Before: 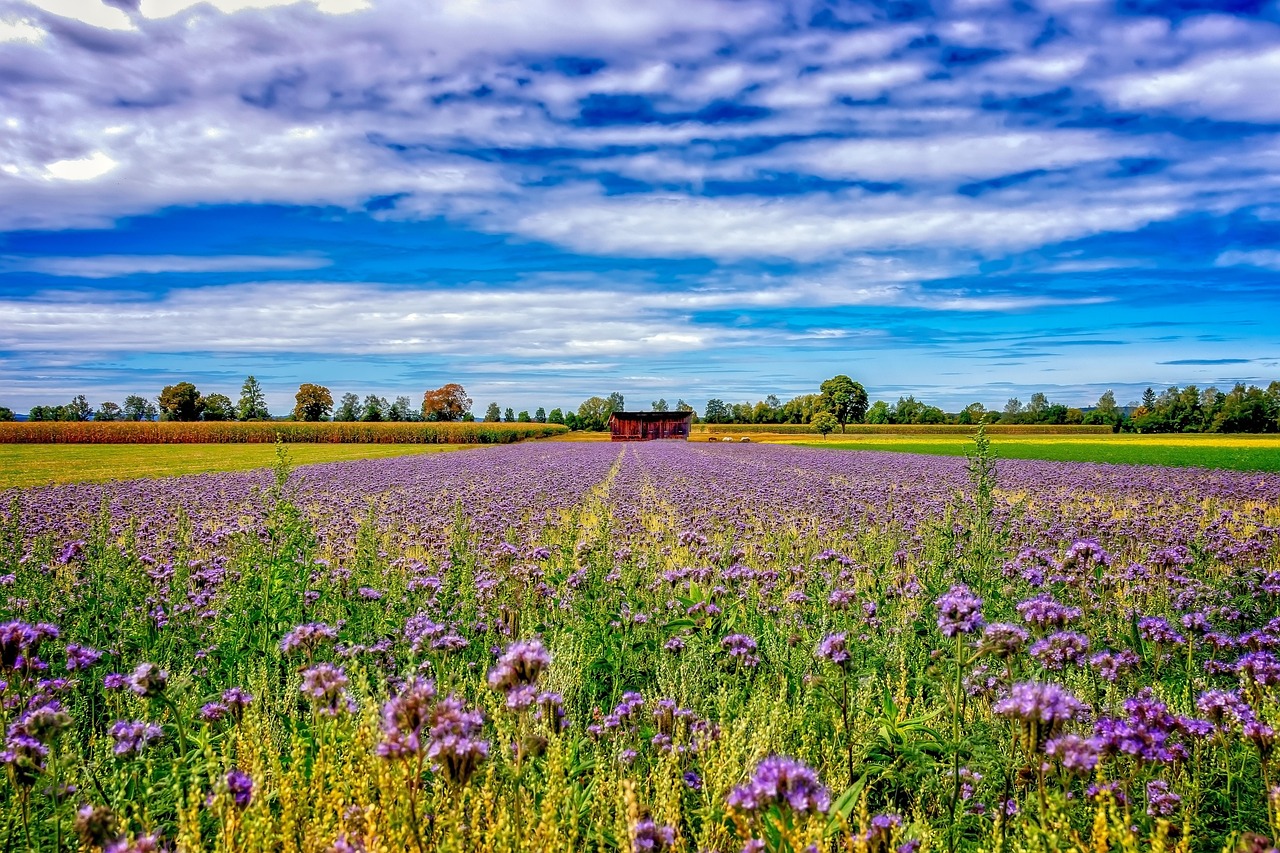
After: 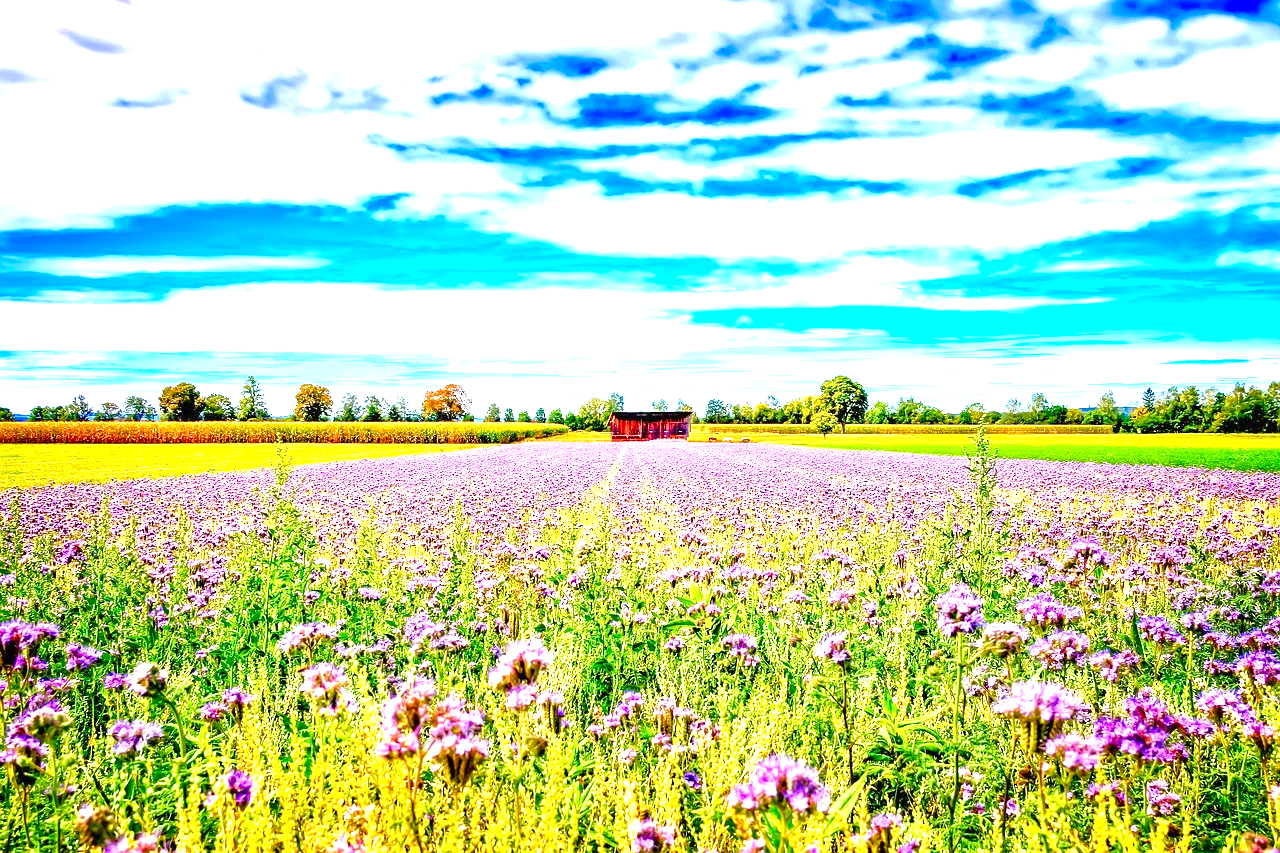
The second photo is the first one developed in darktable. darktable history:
exposure: black level correction 0, exposure 1.5 EV, compensate exposure bias true, compensate highlight preservation false
color balance rgb: linear chroma grading › shadows -2.2%, linear chroma grading › highlights -15%, linear chroma grading › global chroma -10%, linear chroma grading › mid-tones -10%, perceptual saturation grading › global saturation 45%, perceptual saturation grading › highlights -50%, perceptual saturation grading › shadows 30%, perceptual brilliance grading › global brilliance 18%, global vibrance 45%
